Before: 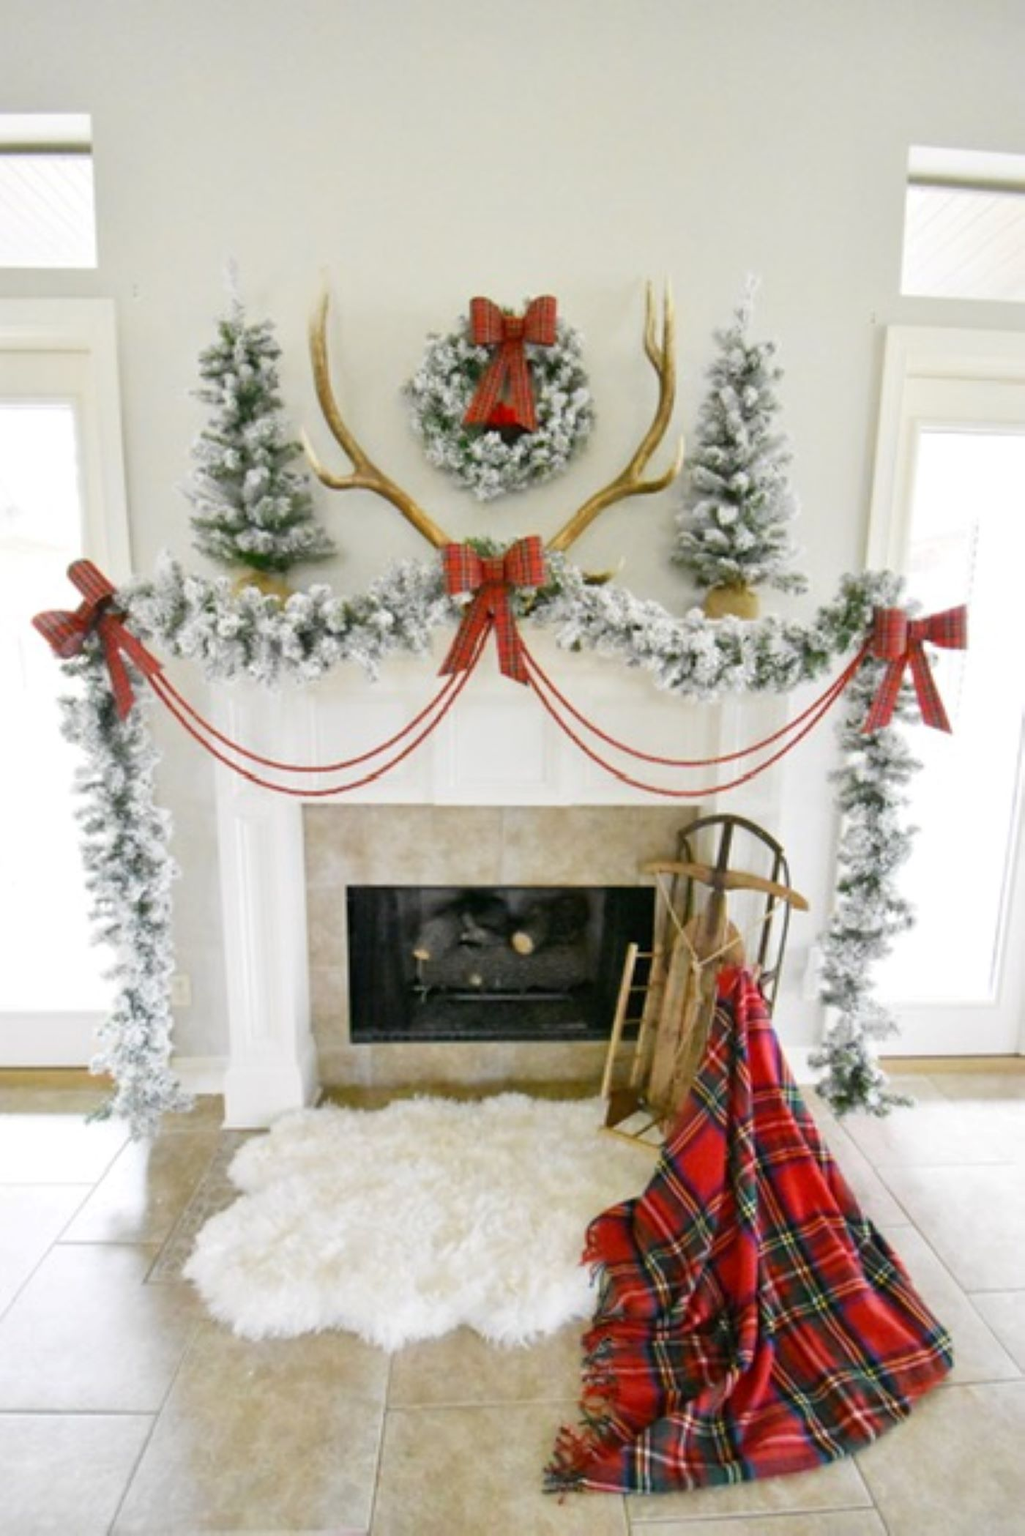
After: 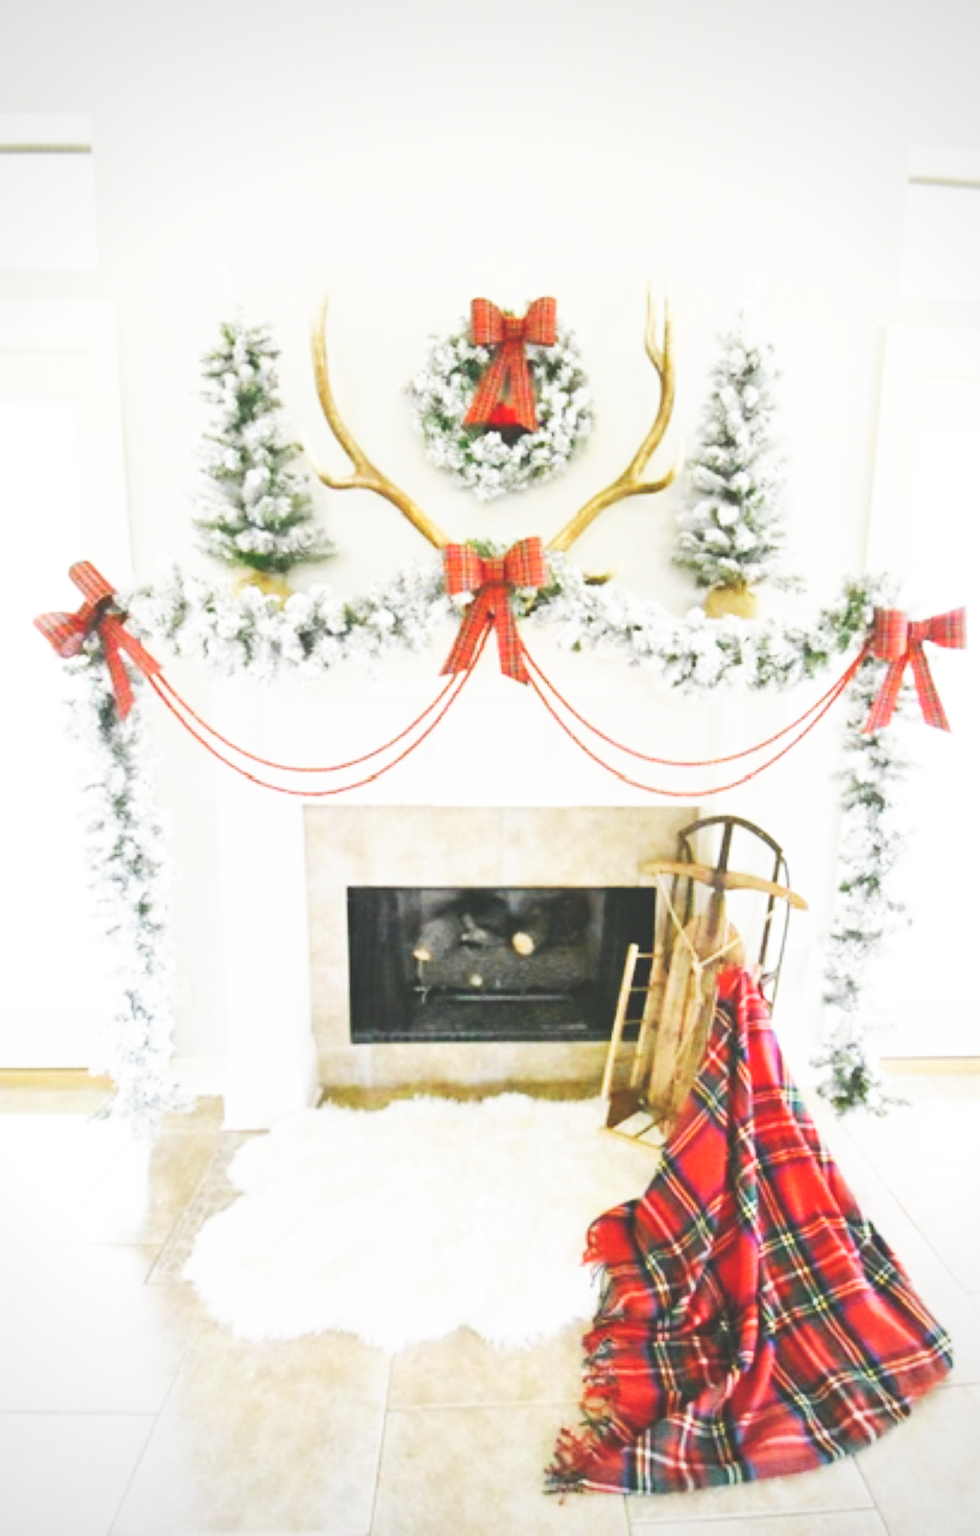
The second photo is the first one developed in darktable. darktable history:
base curve: curves: ch0 [(0, 0) (0.007, 0.004) (0.027, 0.03) (0.046, 0.07) (0.207, 0.54) (0.442, 0.872) (0.673, 0.972) (1, 1)], preserve colors none
exposure: black level correction -0.029, compensate highlight preservation false
crop: right 4.347%, bottom 0.029%
vignetting: brightness -0.272, unbound false
